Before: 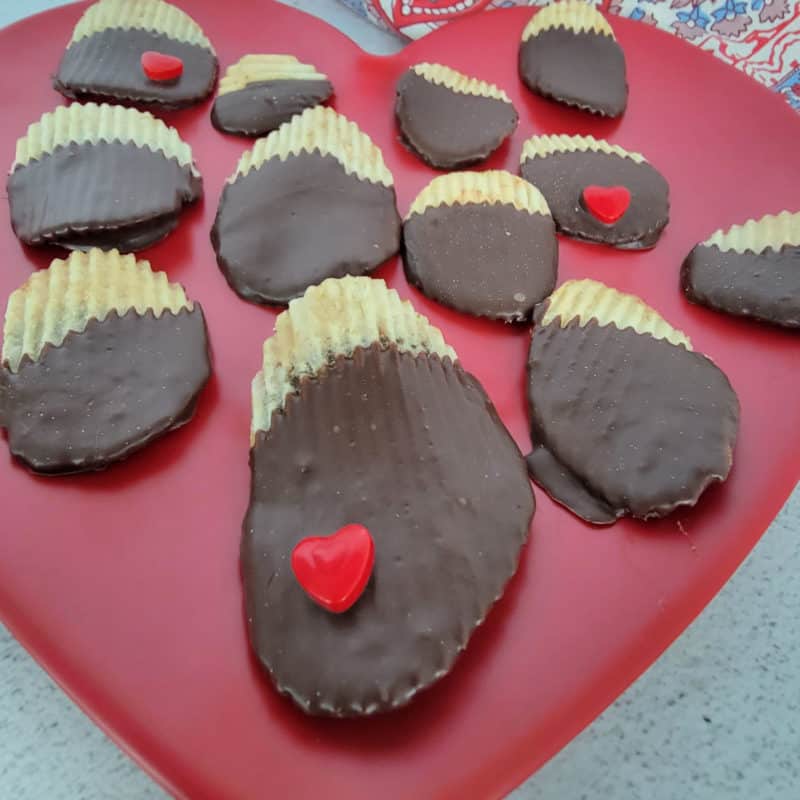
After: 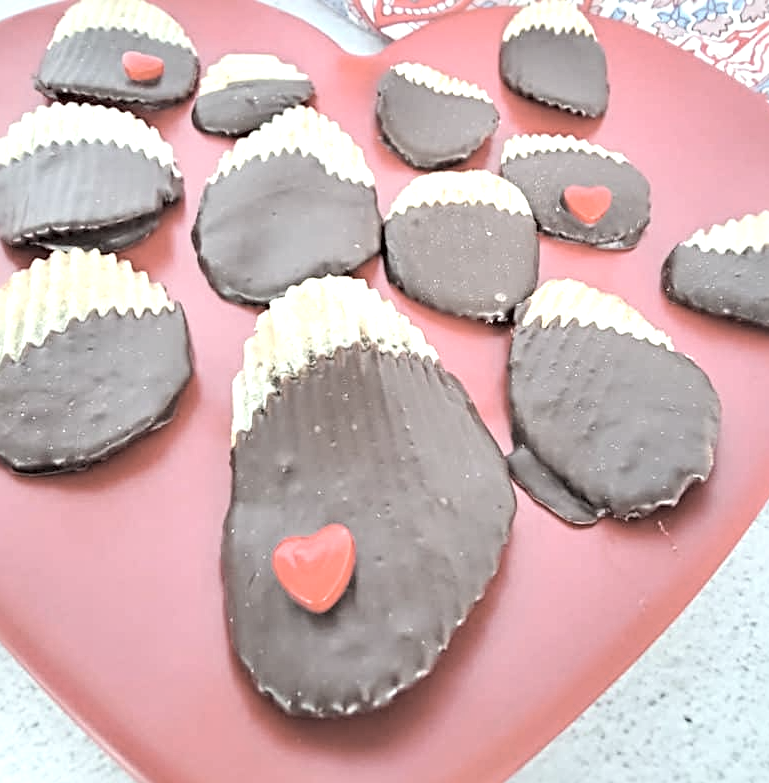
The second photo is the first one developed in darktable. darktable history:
crop and rotate: left 2.481%, right 1.319%, bottom 2.052%
exposure: black level correction -0.002, exposure 1.114 EV, compensate highlight preservation false
sharpen: radius 4.893
contrast brightness saturation: brightness 0.186, saturation -0.512
